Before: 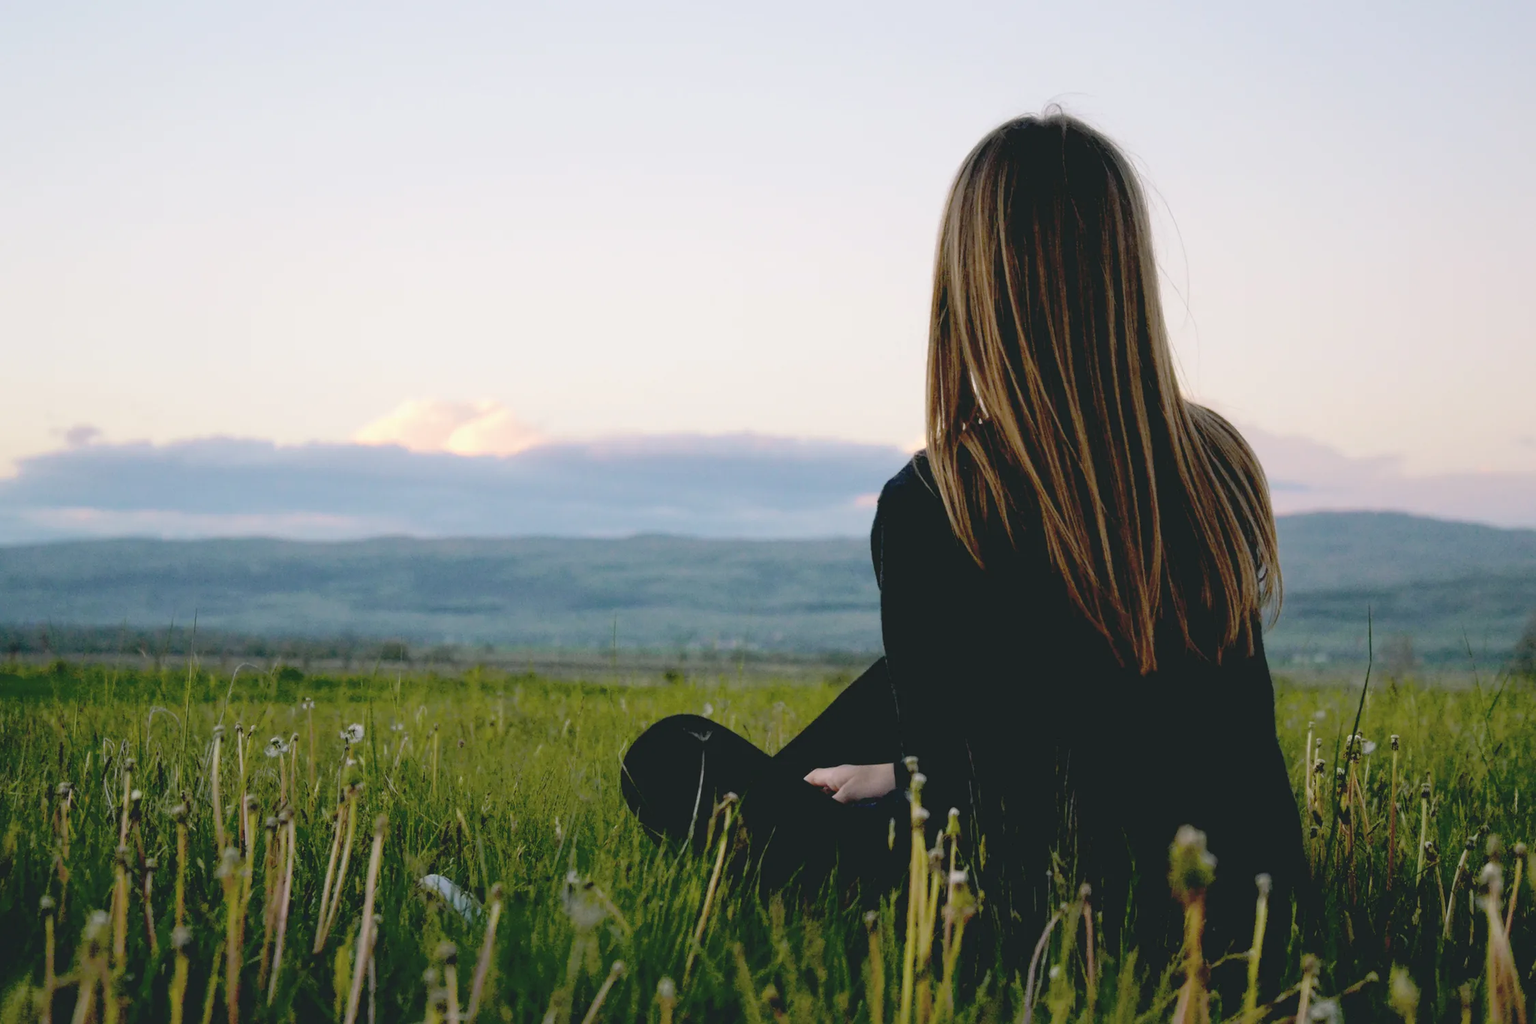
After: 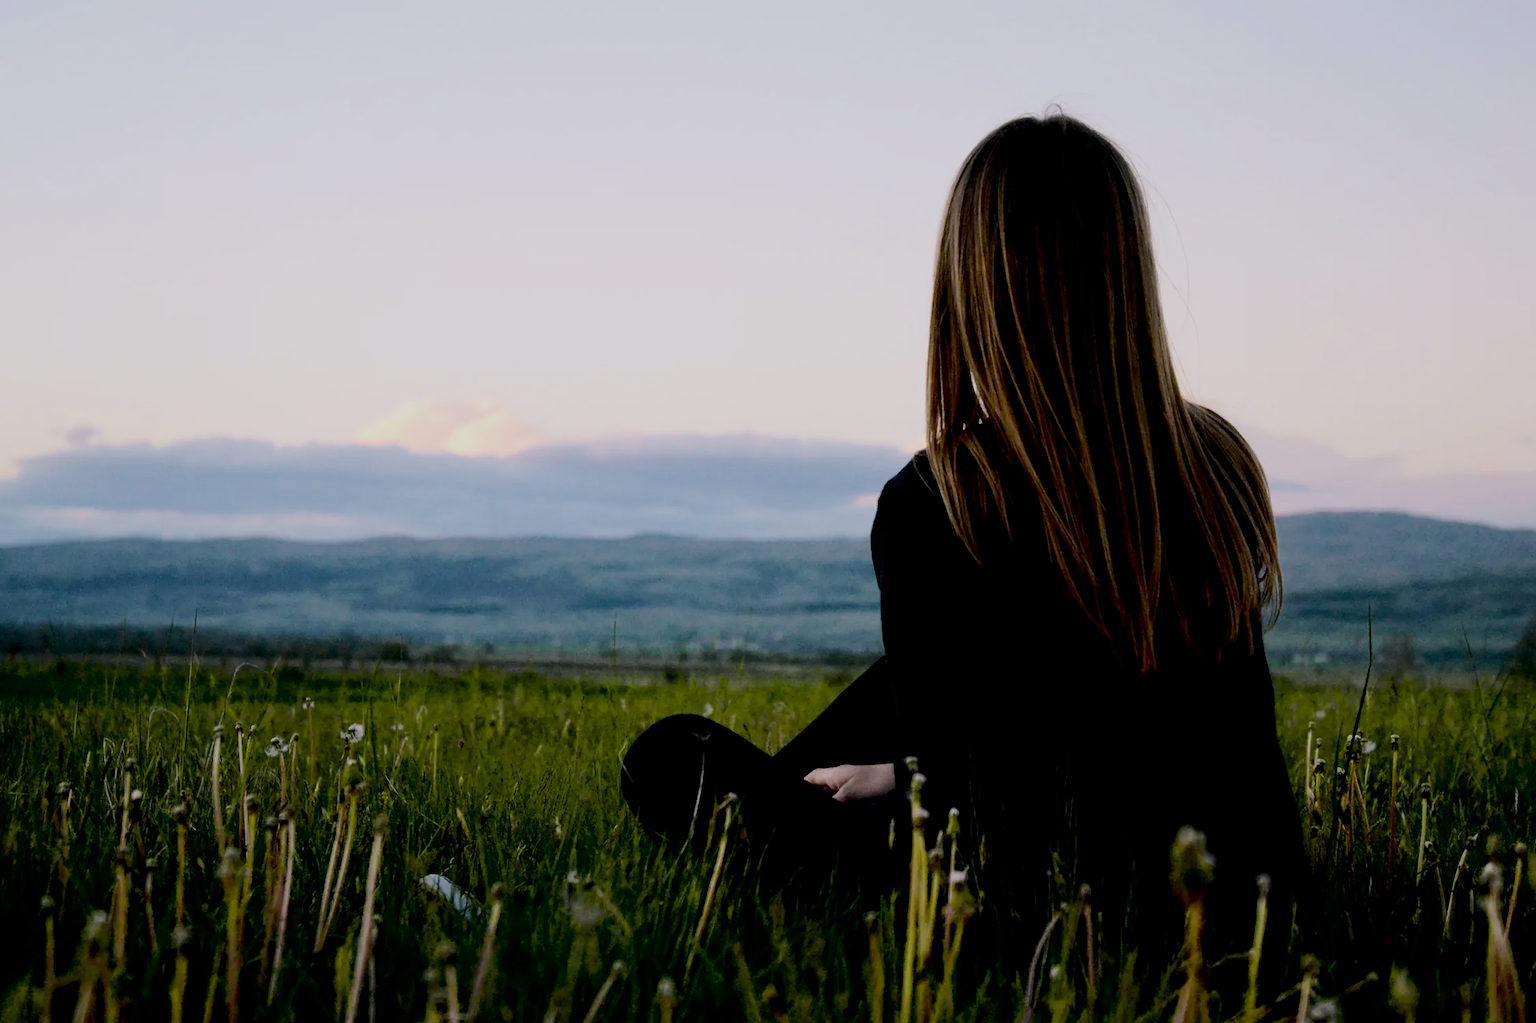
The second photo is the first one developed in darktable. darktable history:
contrast brightness saturation: contrast 0.24, brightness -0.24, saturation 0.14
white balance: red 1.009, blue 1.027
filmic rgb: black relative exposure -4.14 EV, white relative exposure 5.1 EV, hardness 2.11, contrast 1.165
